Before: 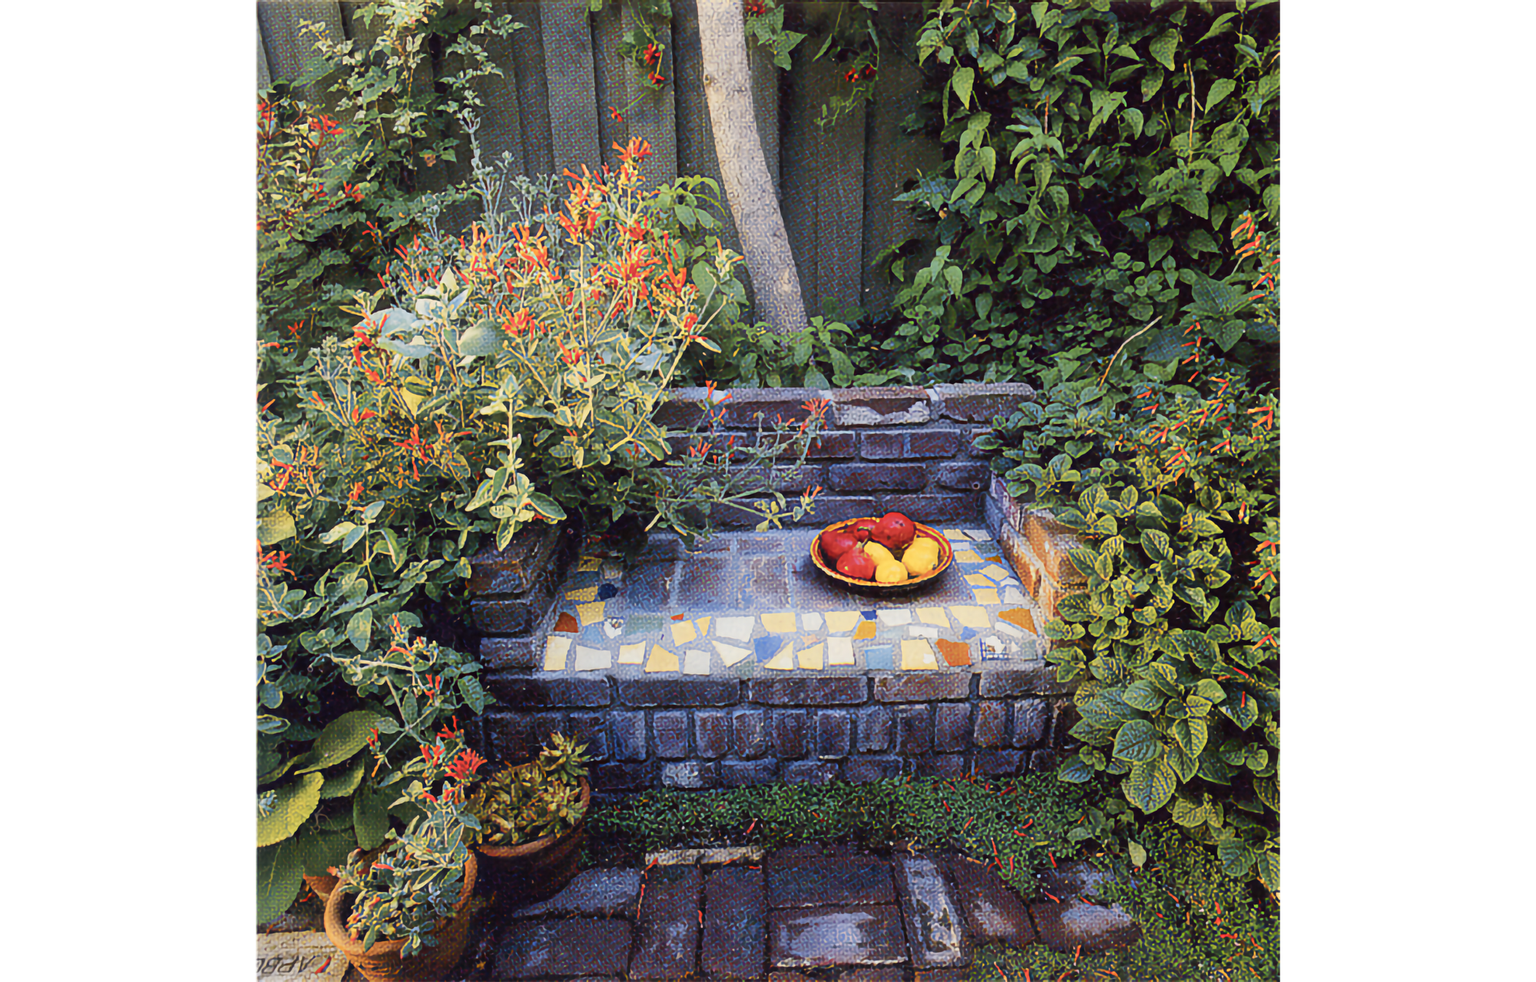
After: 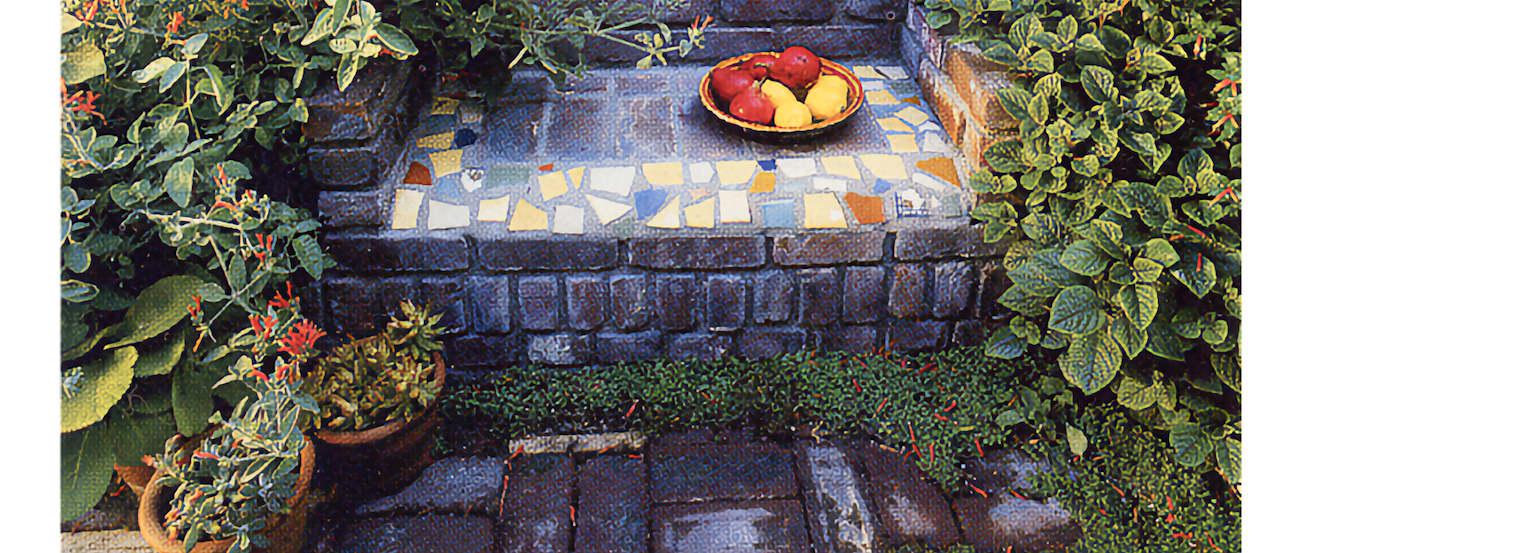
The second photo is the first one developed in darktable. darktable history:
shadows and highlights: shadows 0, highlights 40
crop and rotate: left 13.306%, top 48.129%, bottom 2.928%
